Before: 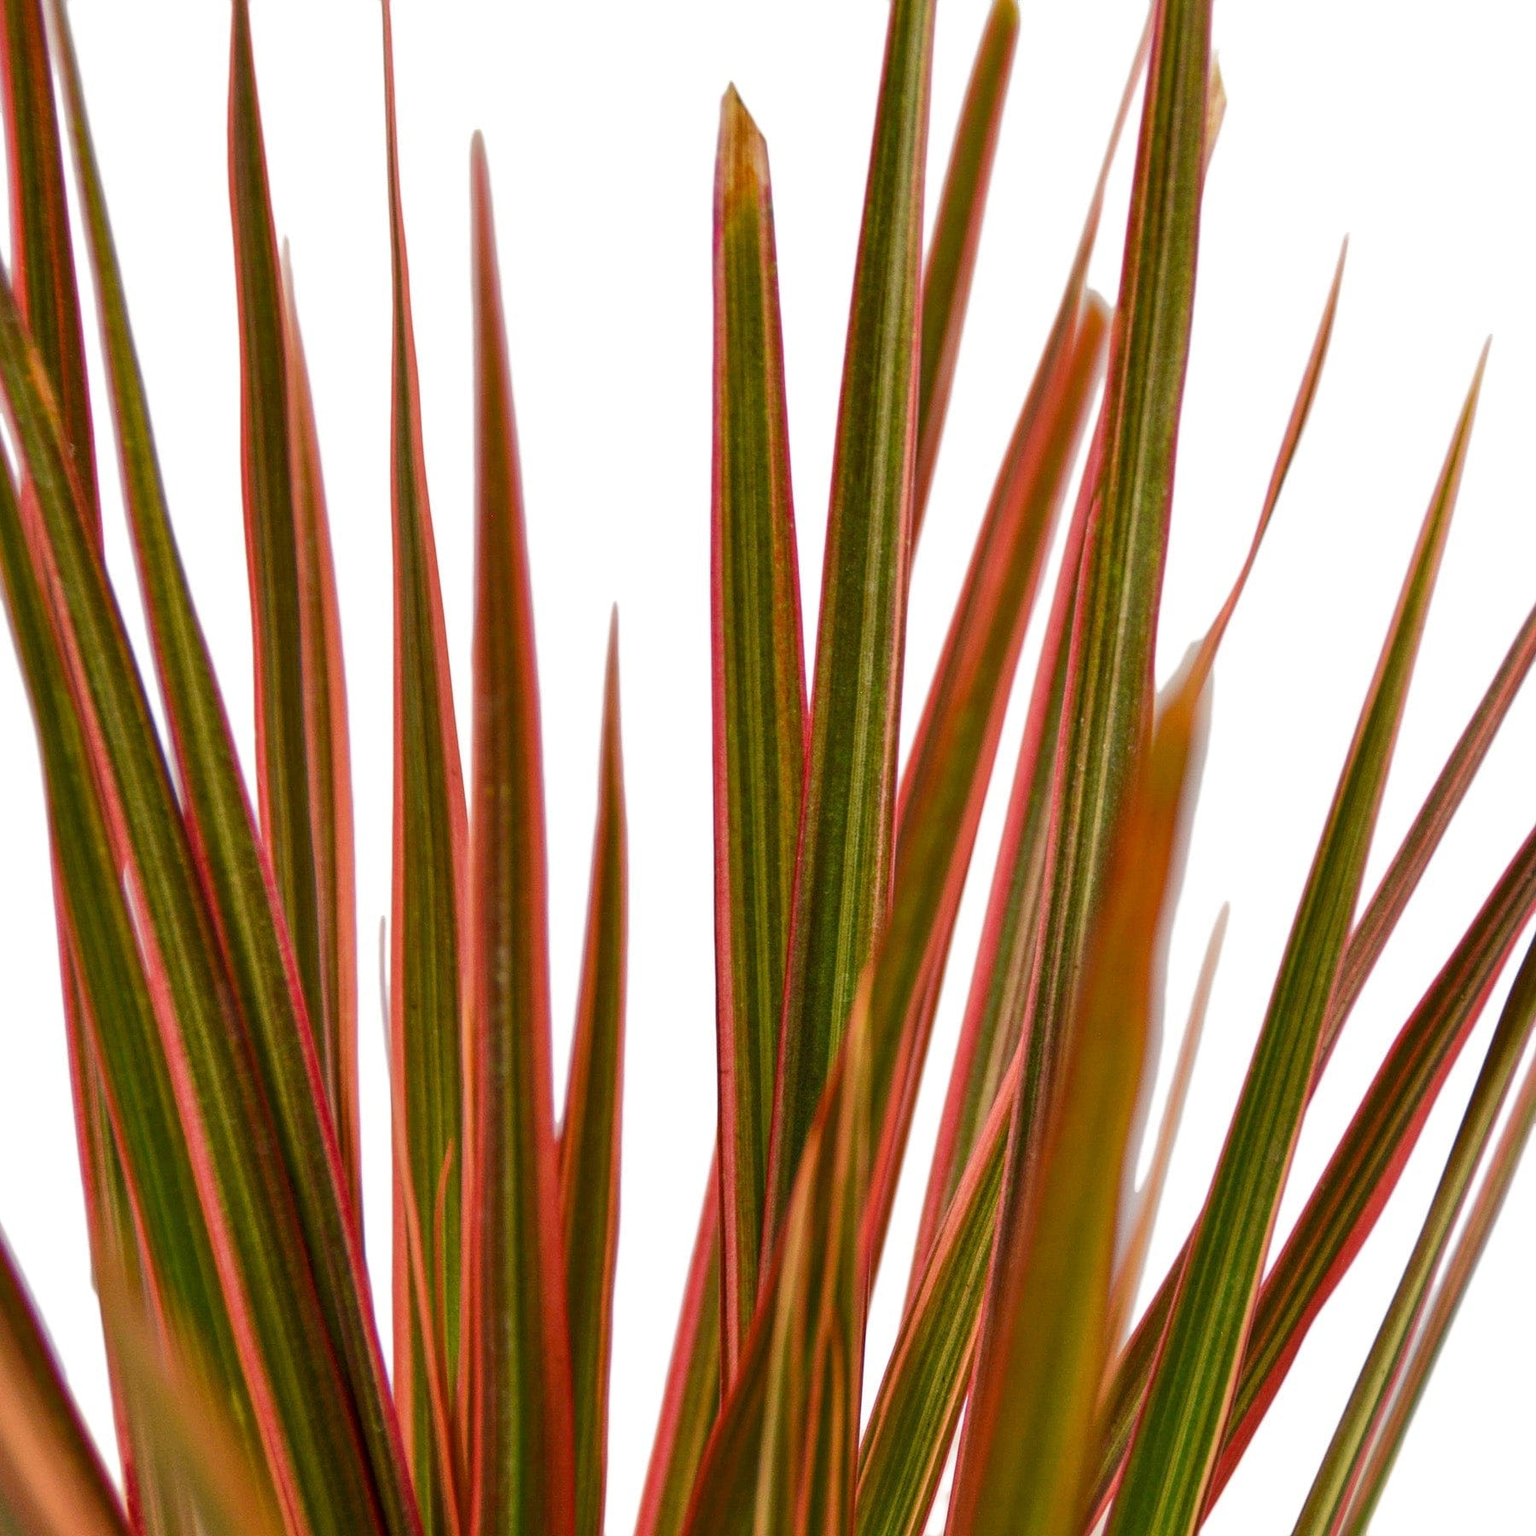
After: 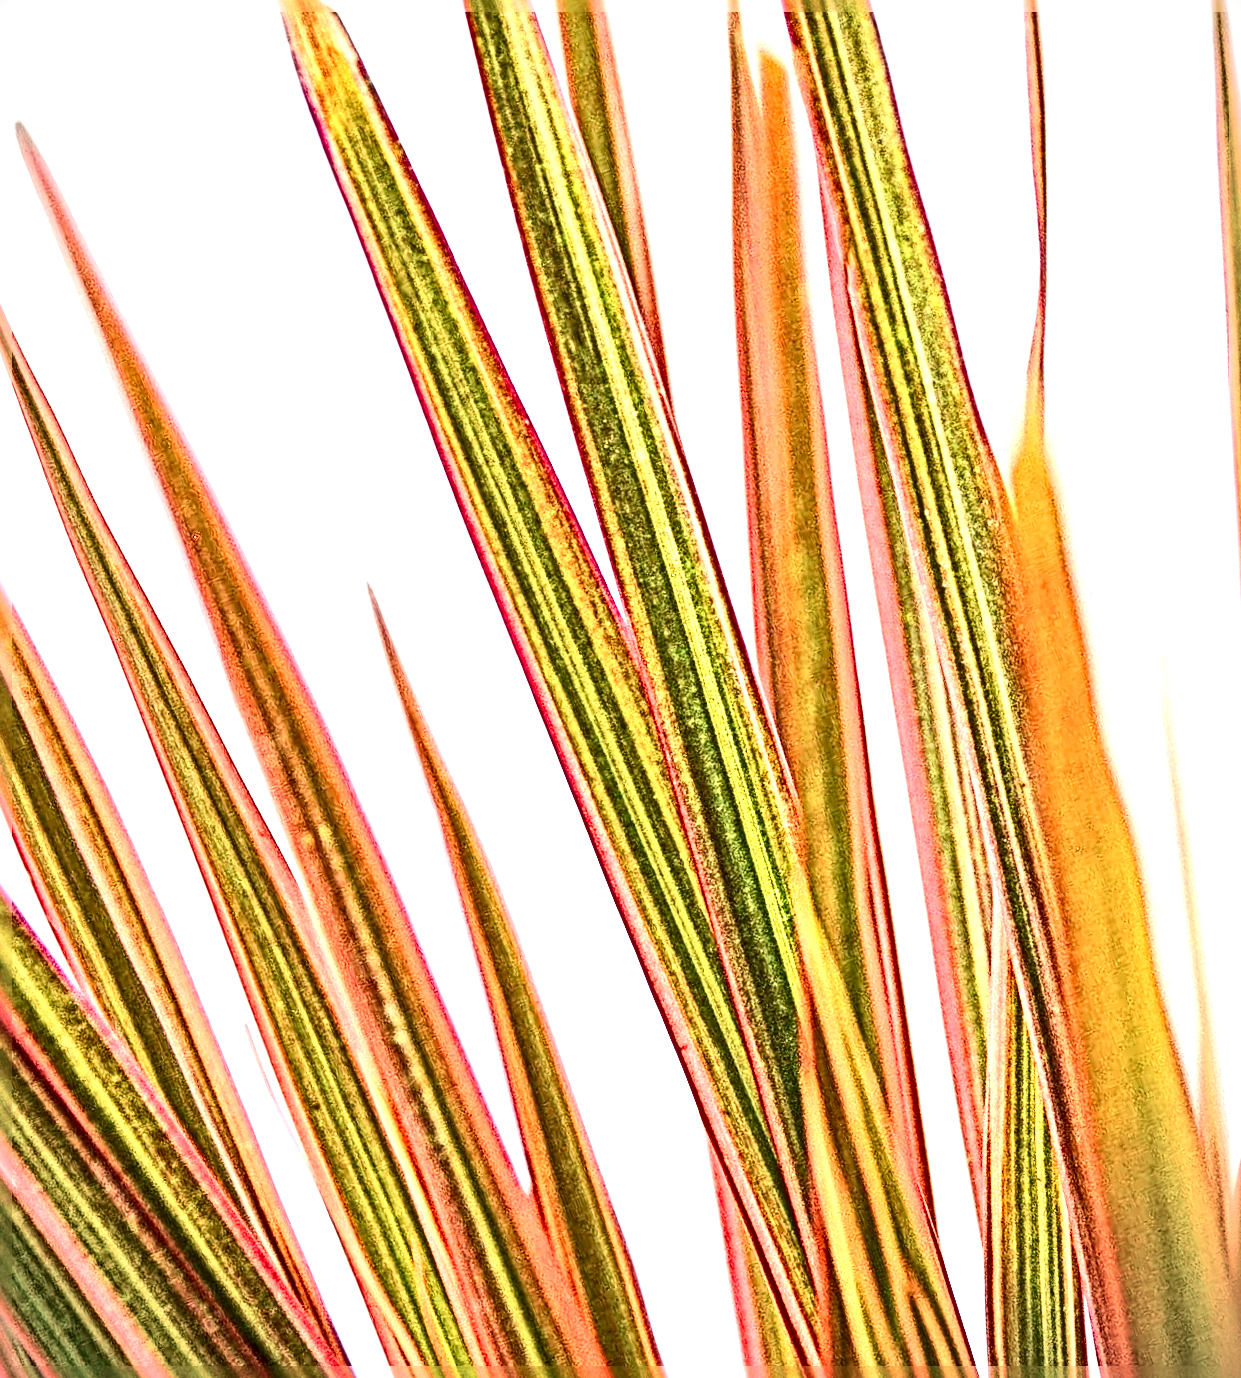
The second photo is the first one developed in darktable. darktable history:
local contrast: on, module defaults
sharpen: radius 6.281, amount 1.784, threshold 0.05
exposure: black level correction 0, exposure 1.901 EV, compensate highlight preservation false
crop and rotate: angle 21.02°, left 6.738%, right 4.151%, bottom 1.08%
color correction: highlights b* 0.024
contrast brightness saturation: contrast 0.293
tone equalizer: smoothing diameter 24.95%, edges refinement/feathering 10.5, preserve details guided filter
vignetting: fall-off start 99.38%, fall-off radius 65.38%, brightness -0.81, automatic ratio true
